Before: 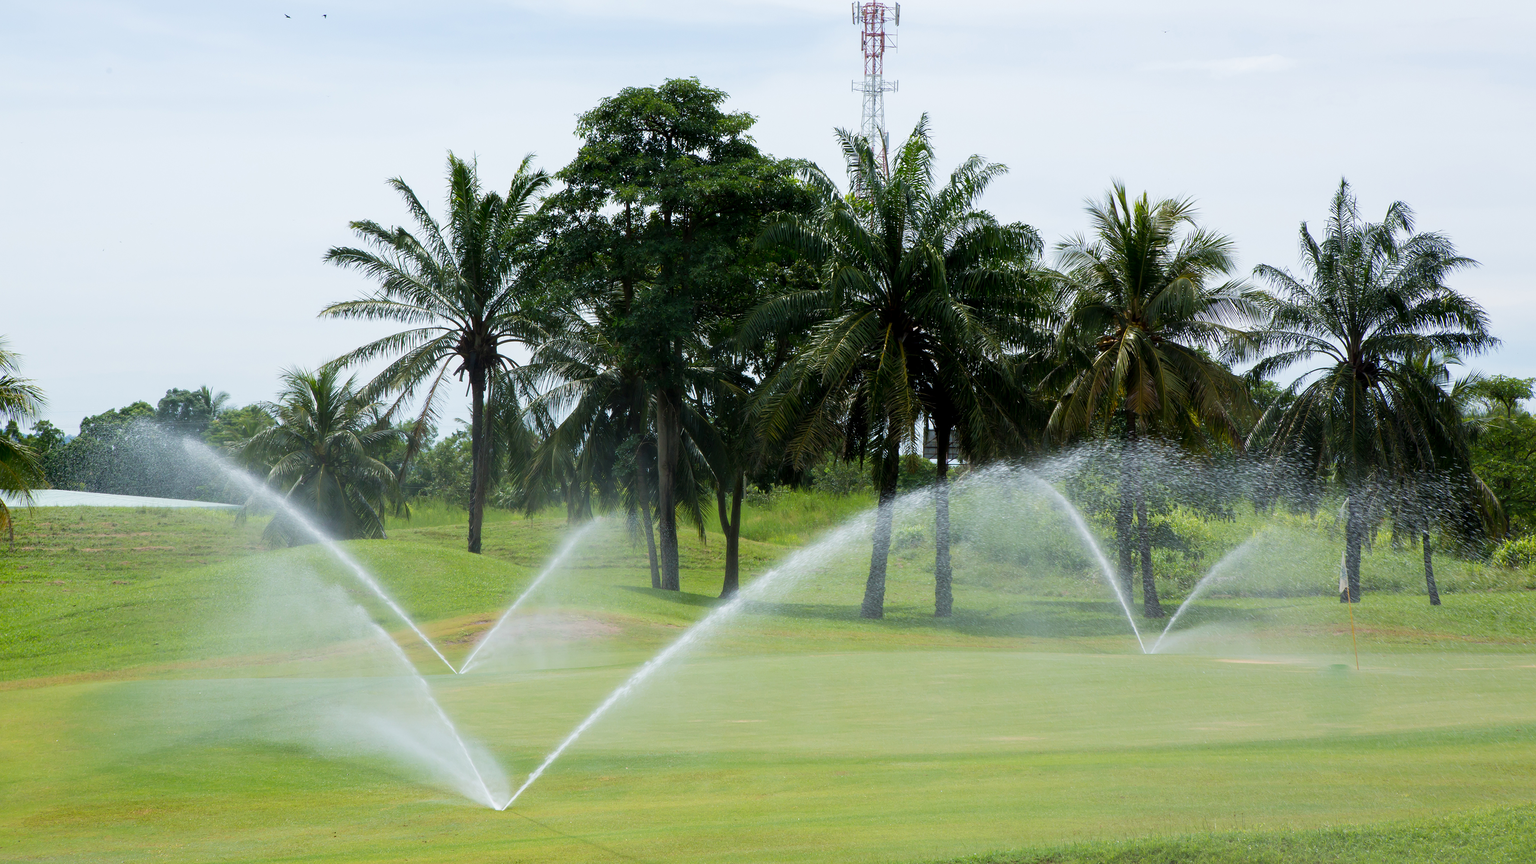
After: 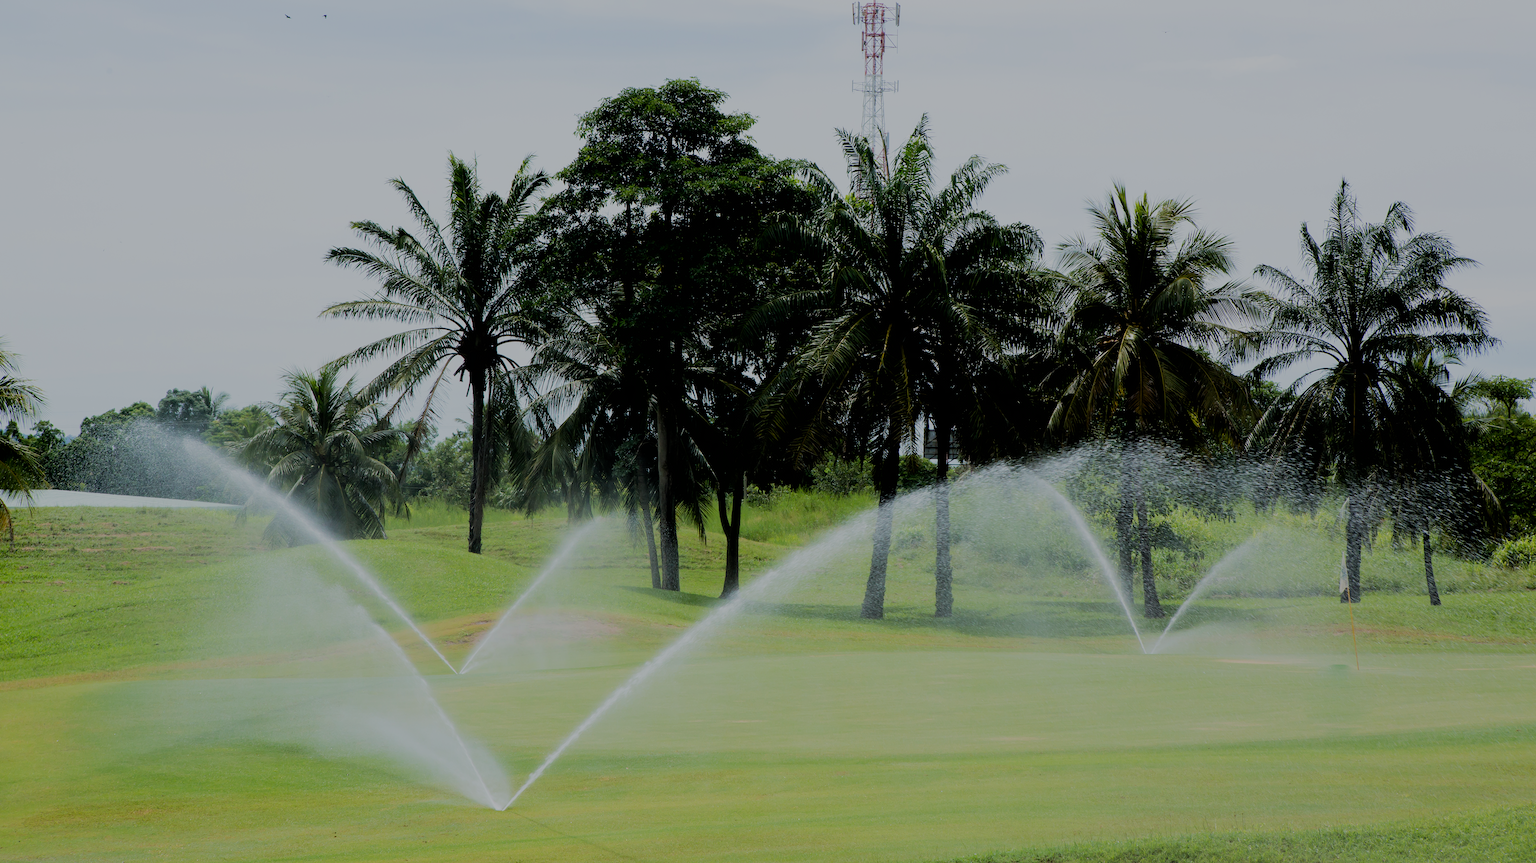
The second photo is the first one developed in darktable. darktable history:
exposure: black level correction 0.009, exposure -0.675 EV, compensate highlight preservation false
color balance rgb: shadows lift › chroma 0.997%, shadows lift › hue 113.47°, perceptual saturation grading › global saturation -11.605%, perceptual brilliance grading › mid-tones 10.307%, perceptual brilliance grading › shadows 14.765%
filmic rgb: black relative exposure -6.14 EV, white relative exposure 6.94 EV, hardness 2.27
